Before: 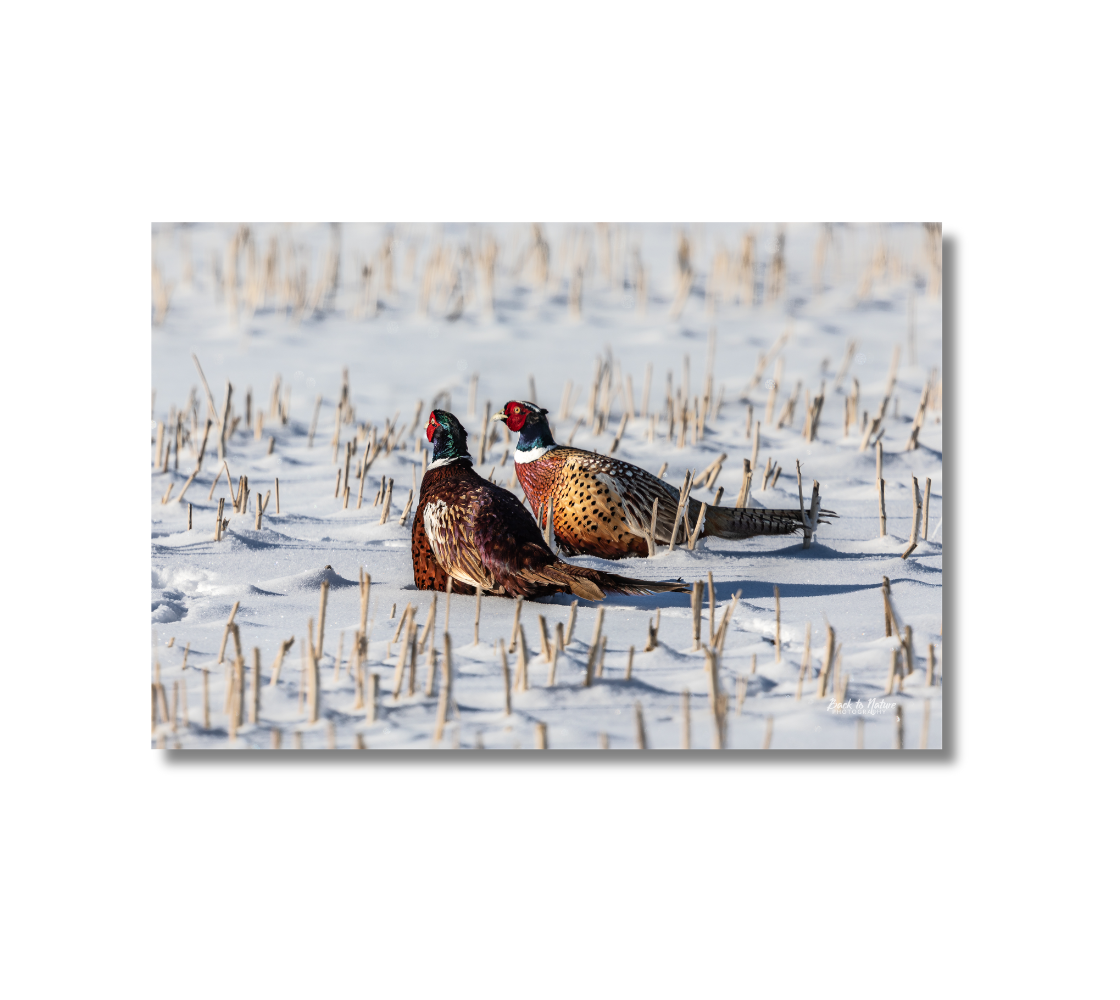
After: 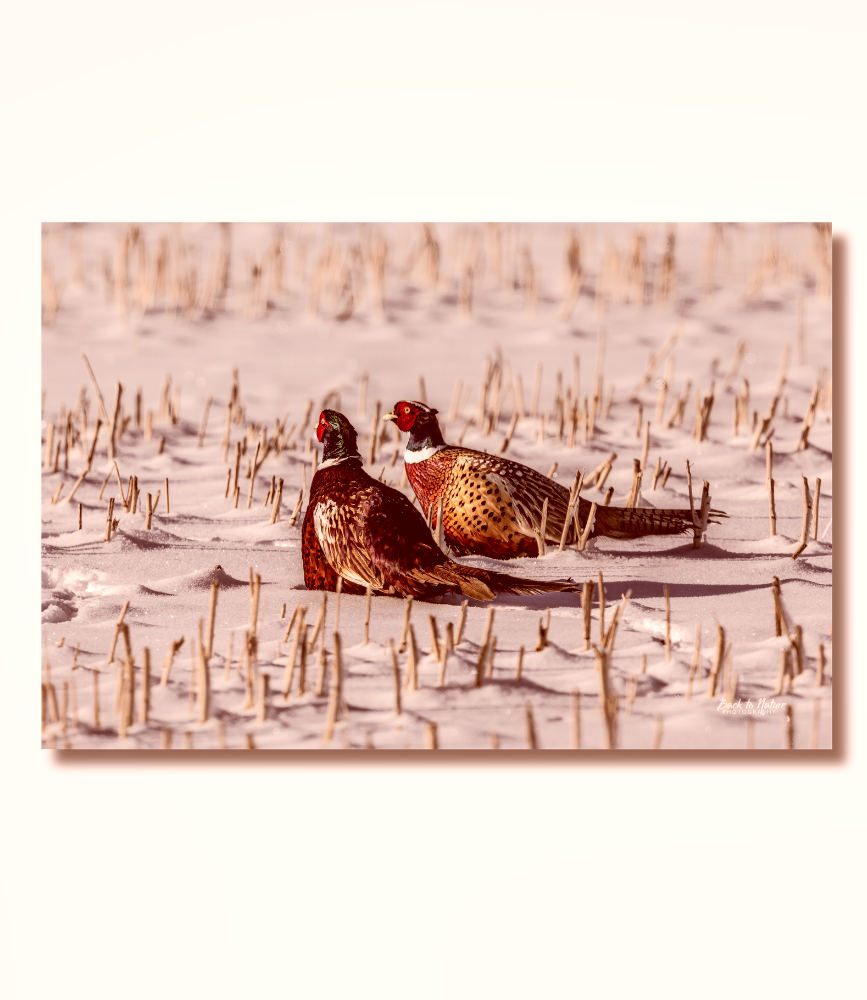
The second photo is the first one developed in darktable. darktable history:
color correction: highlights a* 9.03, highlights b* 8.71, shadows a* 40, shadows b* 40, saturation 0.8
local contrast: on, module defaults
crop: left 9.88%, right 12.664%
